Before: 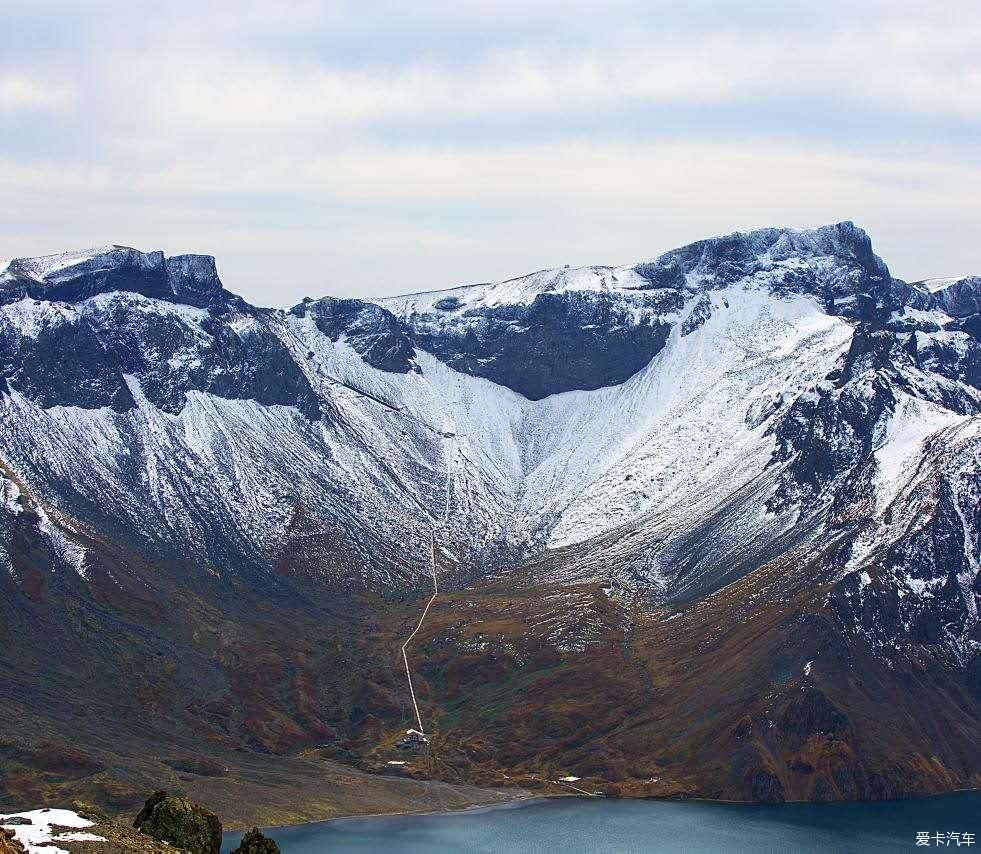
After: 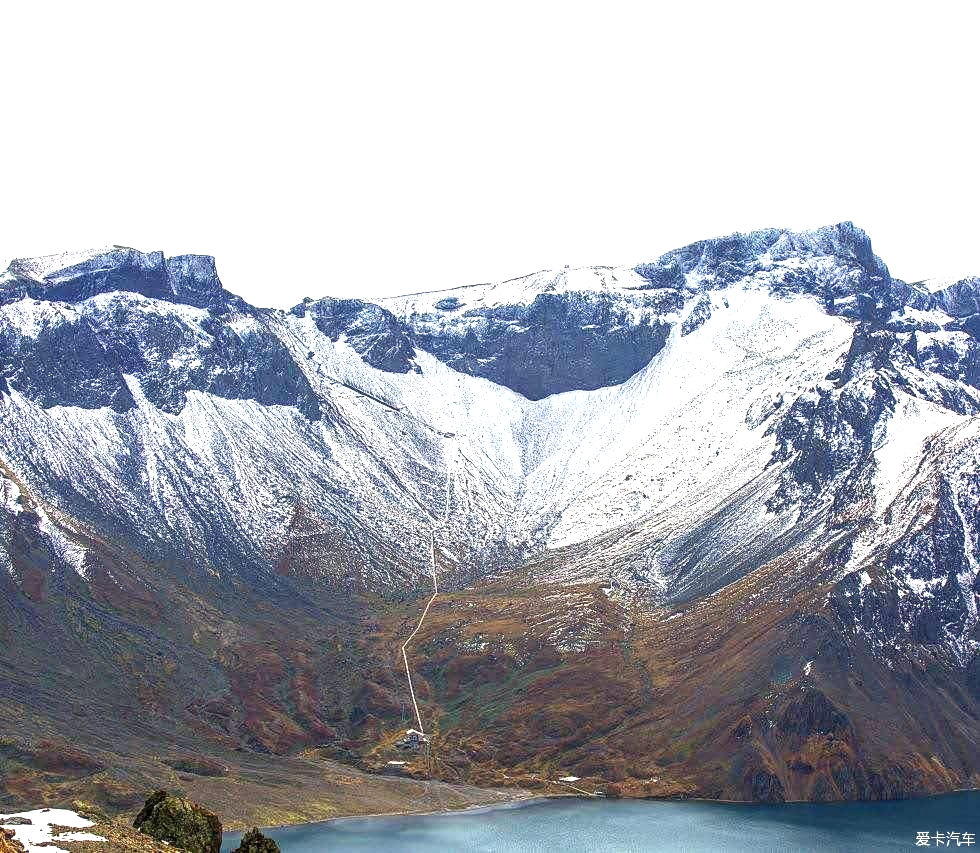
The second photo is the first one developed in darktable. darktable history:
exposure: black level correction 0, exposure 1.001 EV, compensate highlight preservation false
levels: black 3.81%
local contrast: on, module defaults
color calibration: x 0.334, y 0.35, temperature 5406.62 K
